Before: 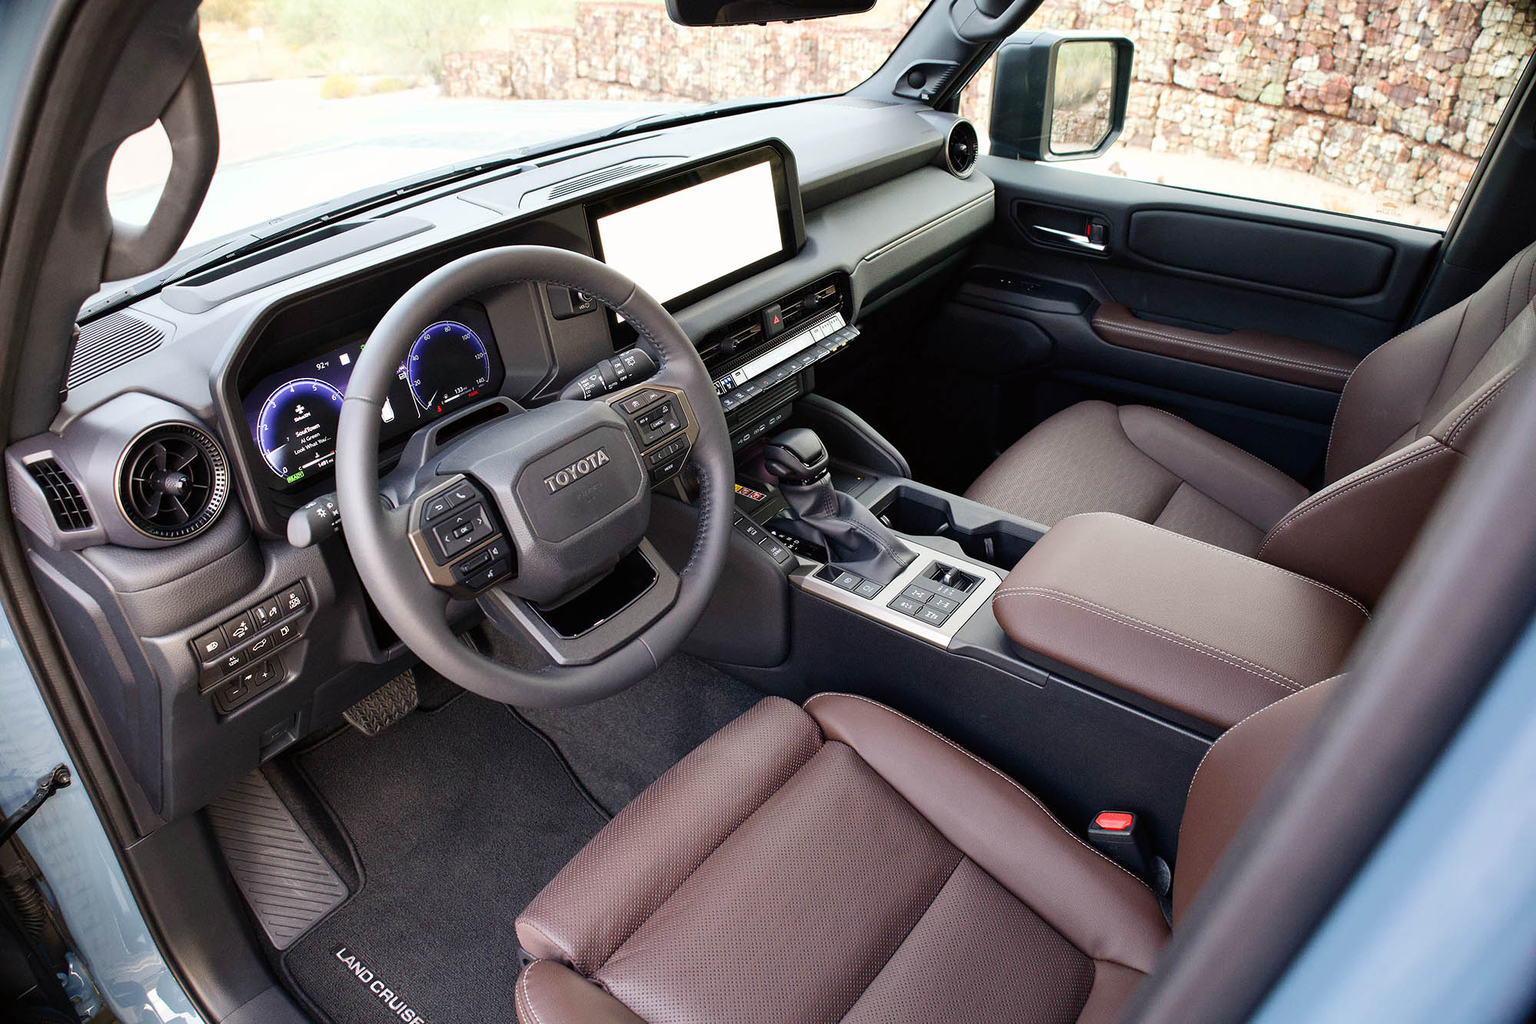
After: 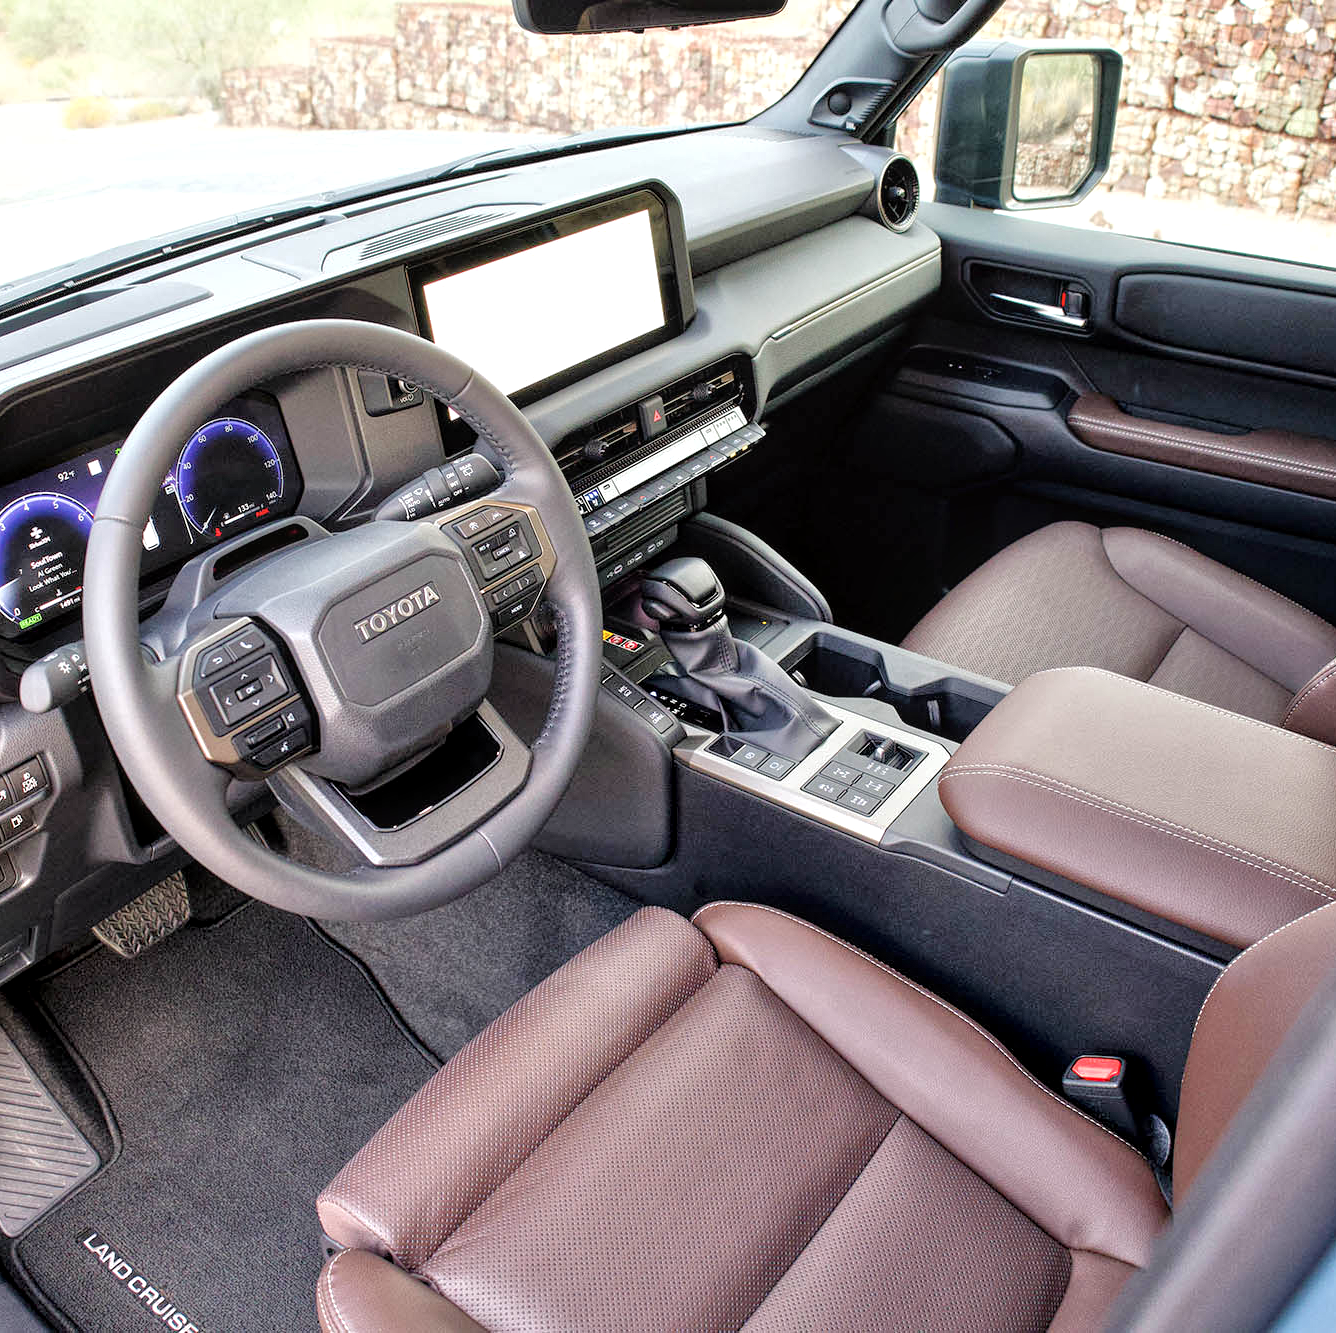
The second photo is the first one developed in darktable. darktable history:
tone equalizer: -7 EV 0.15 EV, -6 EV 0.6 EV, -5 EV 1.15 EV, -4 EV 1.33 EV, -3 EV 1.15 EV, -2 EV 0.6 EV, -1 EV 0.15 EV, mask exposure compensation -0.5 EV
local contrast: highlights 99%, shadows 86%, detail 160%, midtone range 0.2
color balance: output saturation 98.5%
crop and rotate: left 17.732%, right 15.423%
